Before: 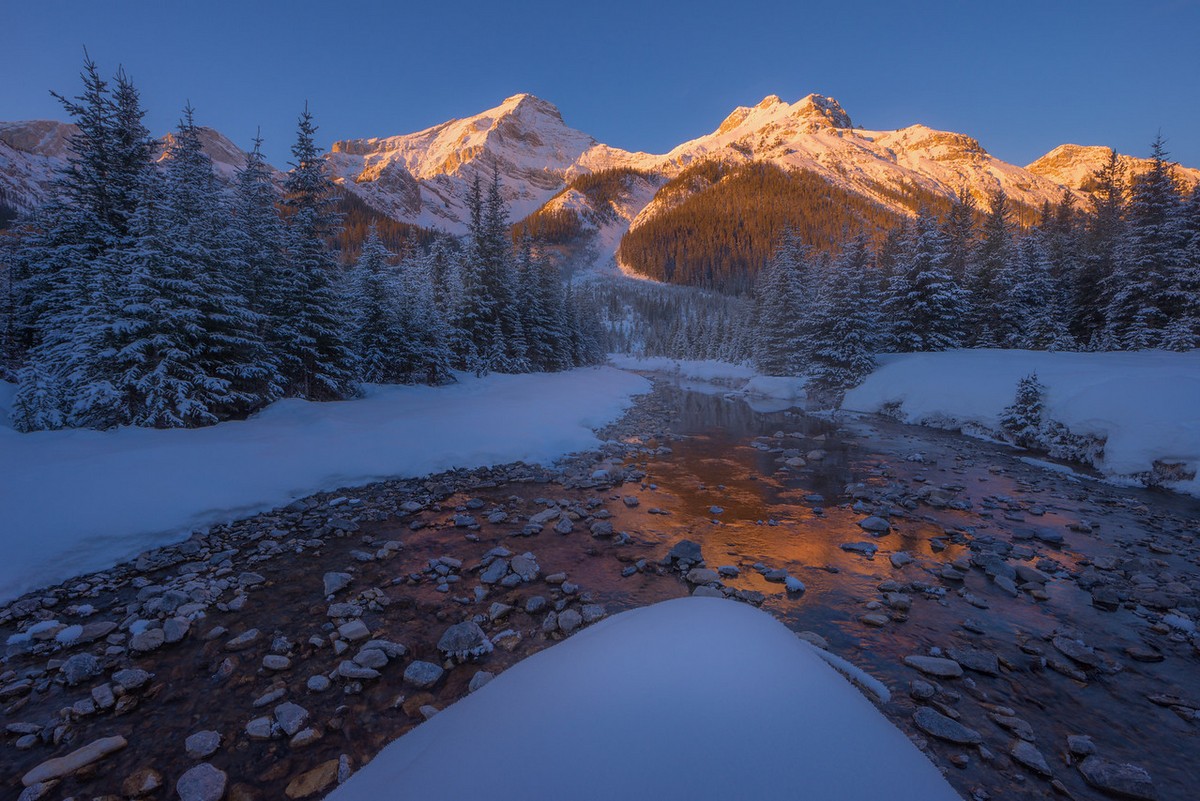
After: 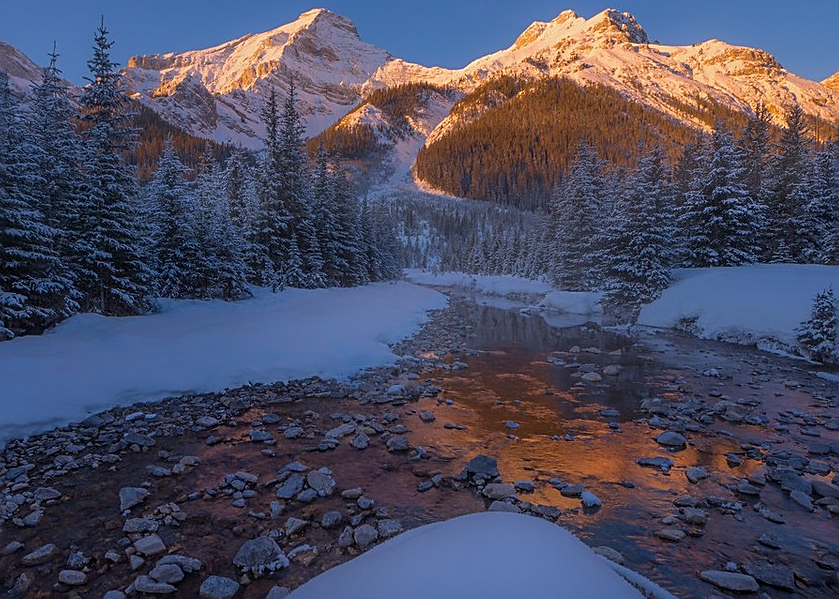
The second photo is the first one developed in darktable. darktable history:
sharpen: amount 0.6
crop and rotate: left 17.046%, top 10.659%, right 12.989%, bottom 14.553%
